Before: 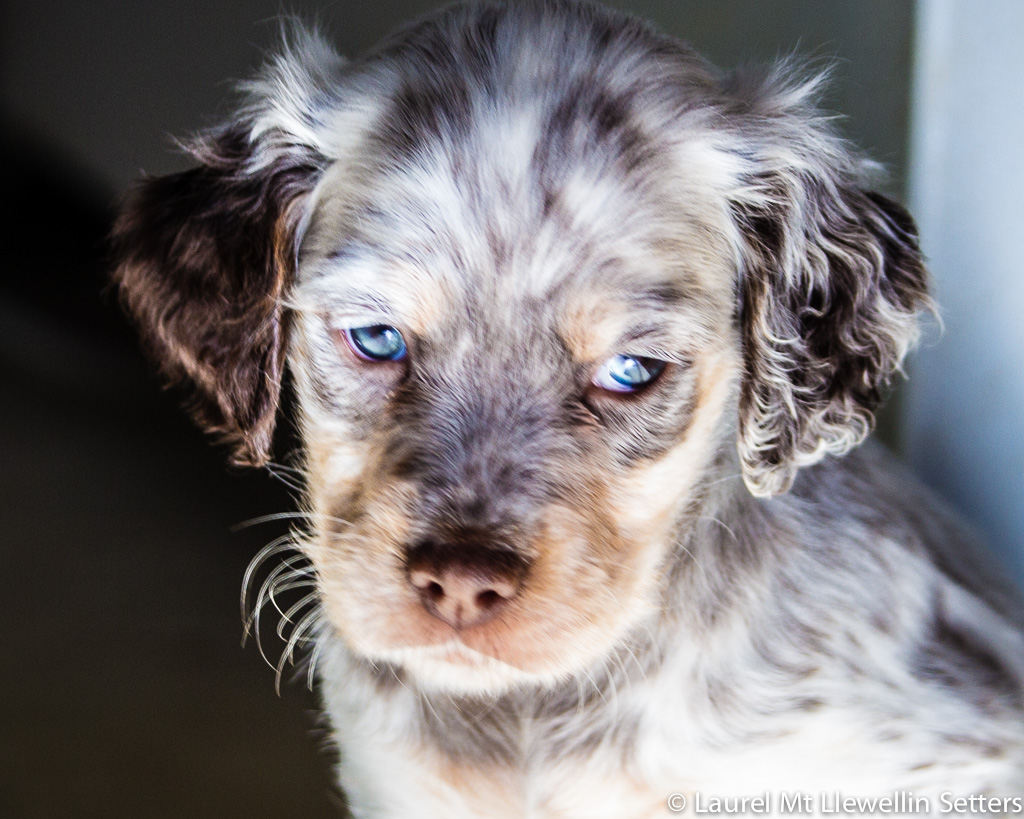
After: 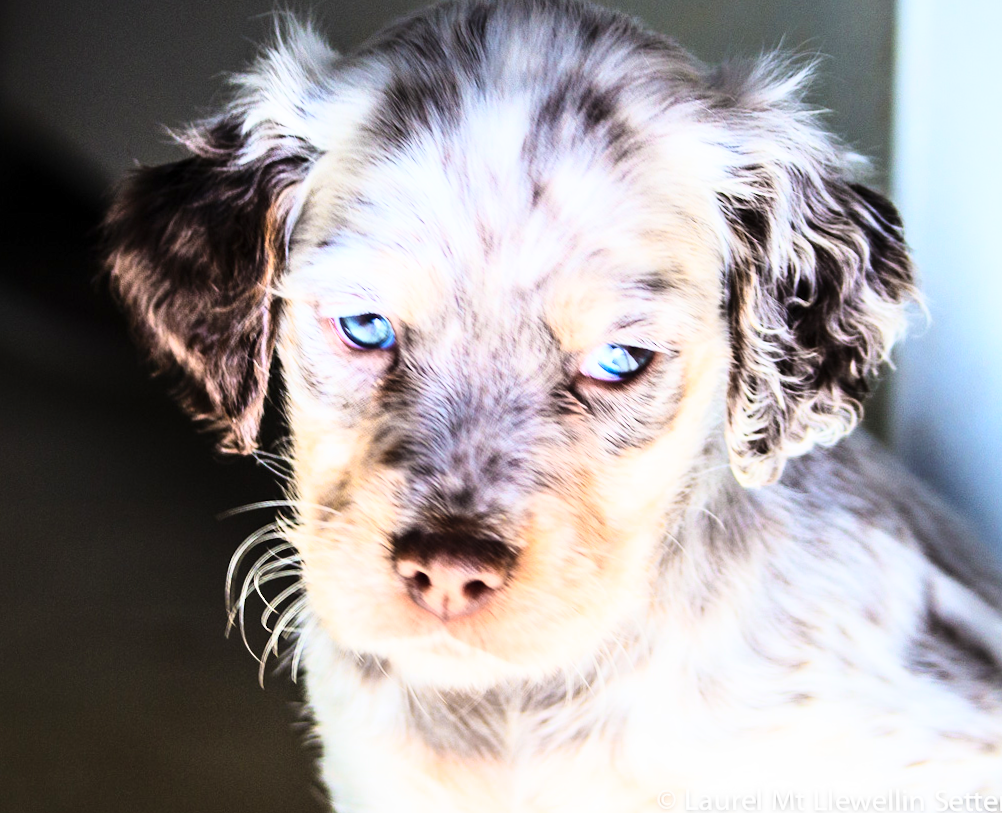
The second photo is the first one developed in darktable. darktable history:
rotate and perspective: rotation 0.226°, lens shift (vertical) -0.042, crop left 0.023, crop right 0.982, crop top 0.006, crop bottom 0.994
base curve: curves: ch0 [(0, 0) (0.018, 0.026) (0.143, 0.37) (0.33, 0.731) (0.458, 0.853) (0.735, 0.965) (0.905, 0.986) (1, 1)]
